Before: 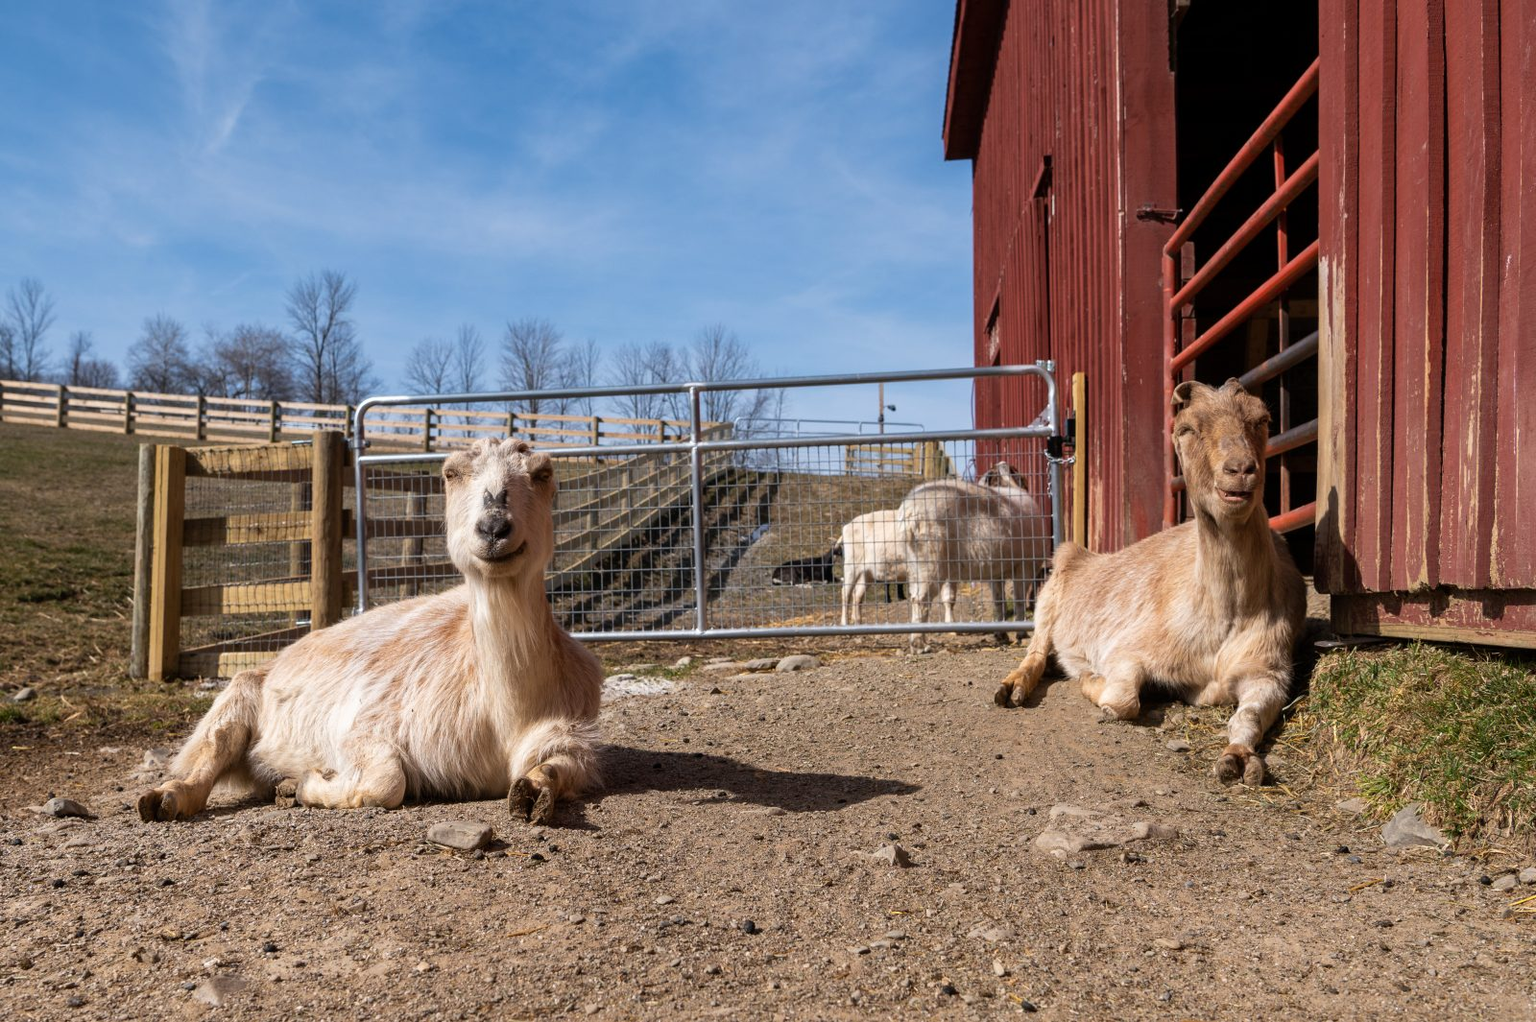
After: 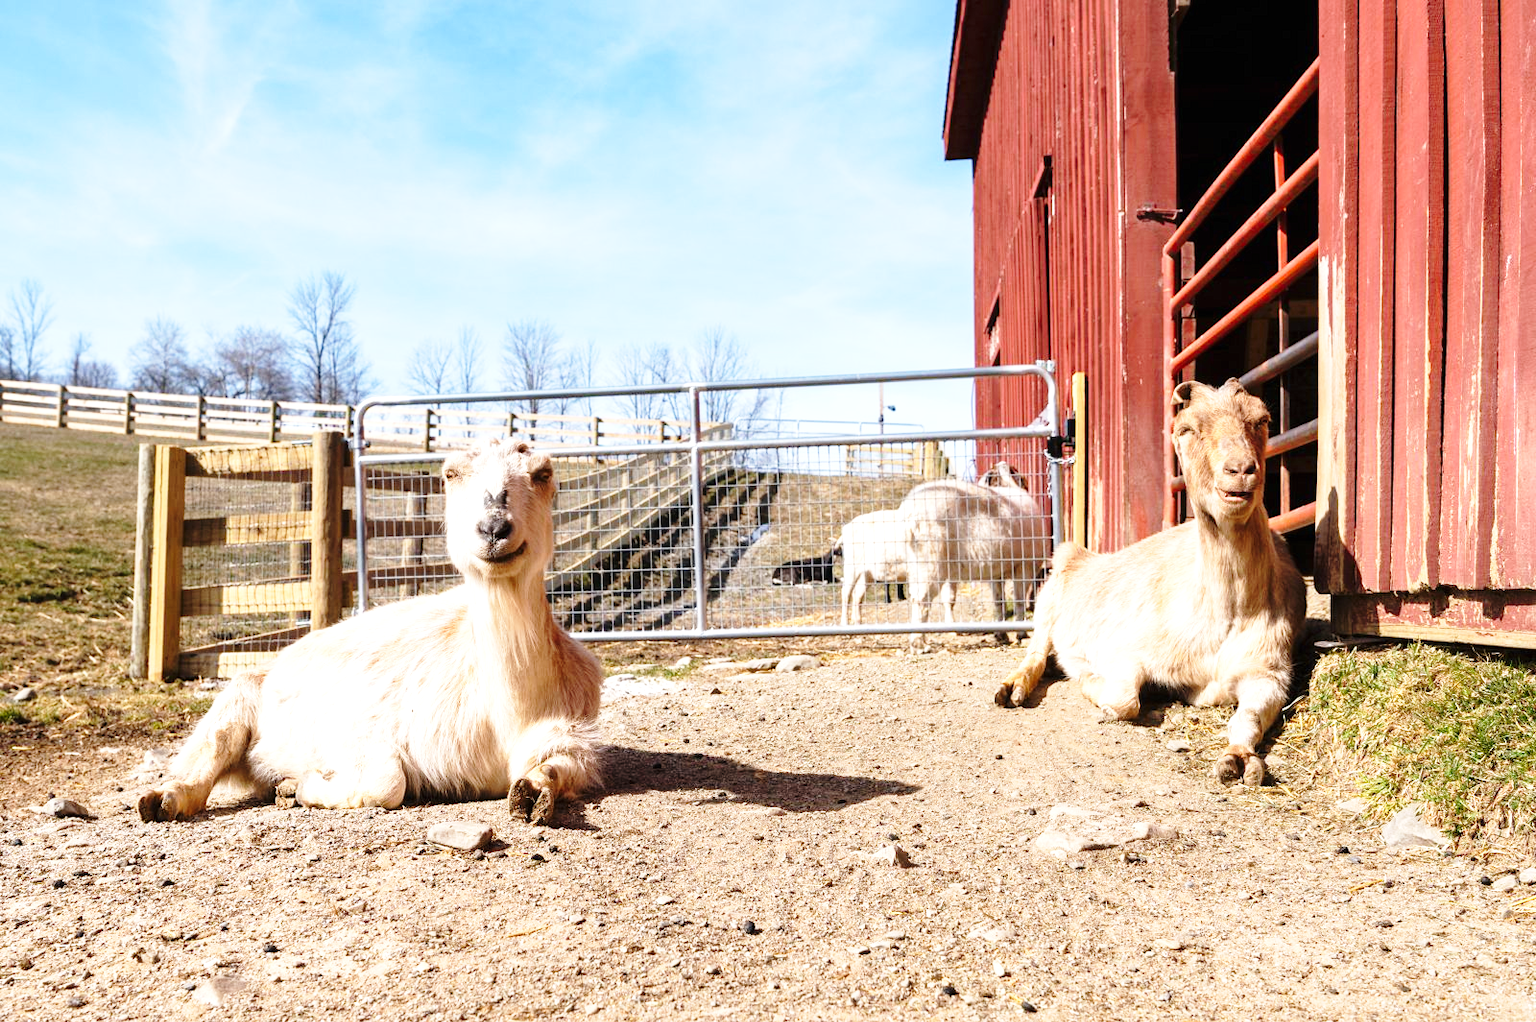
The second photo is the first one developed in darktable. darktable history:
exposure: black level correction 0, exposure 0.9 EV, compensate exposure bias true, compensate highlight preservation false
base curve: curves: ch0 [(0, 0) (0.028, 0.03) (0.121, 0.232) (0.46, 0.748) (0.859, 0.968) (1, 1)], preserve colors none
